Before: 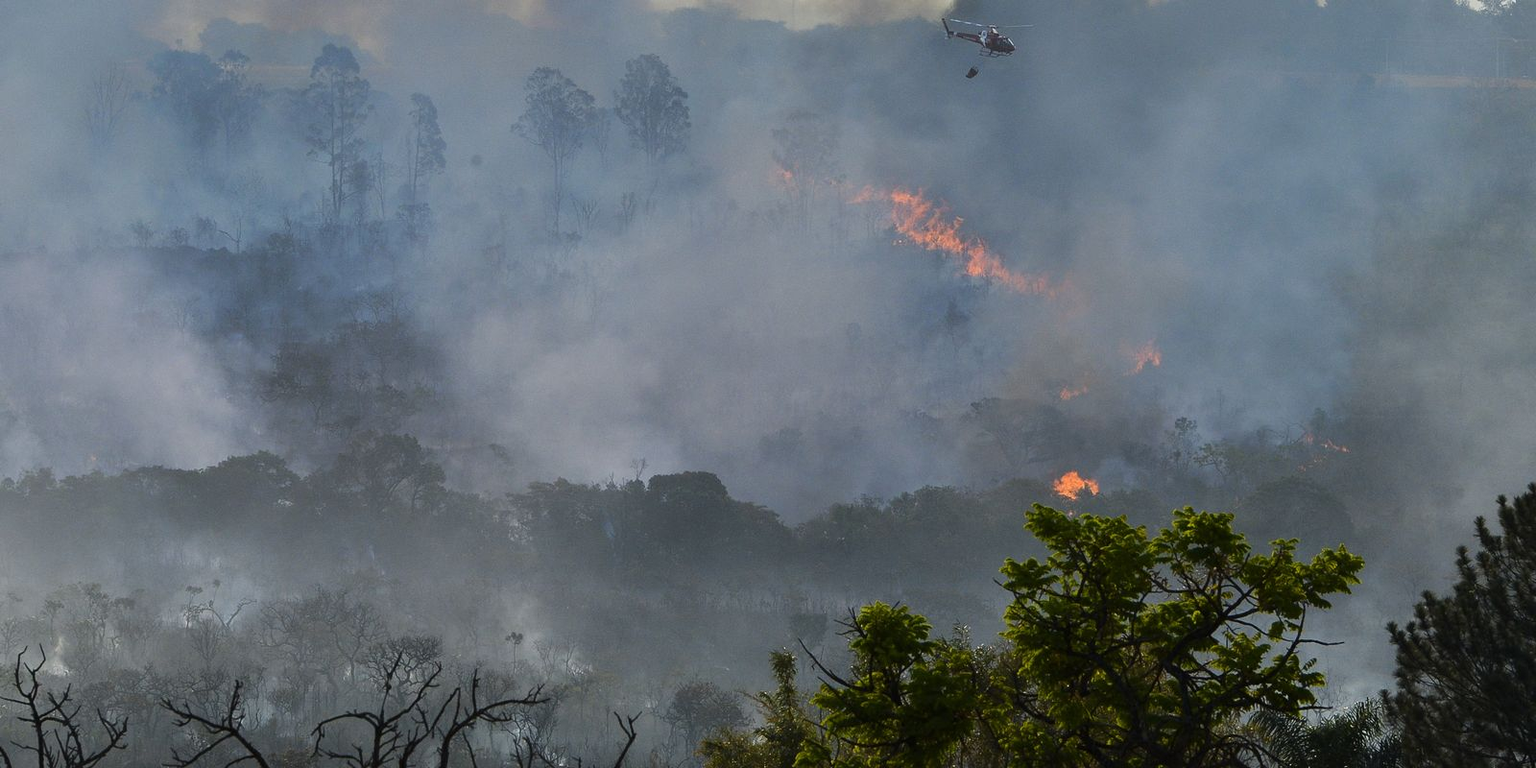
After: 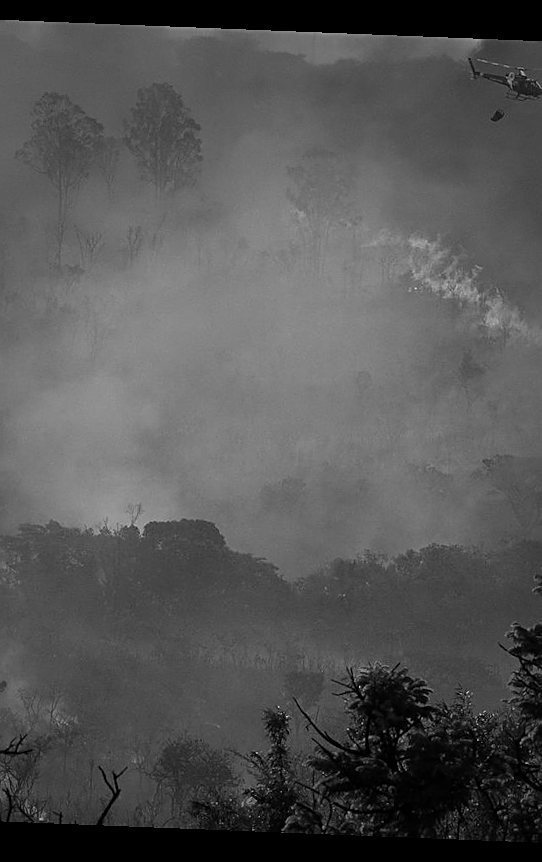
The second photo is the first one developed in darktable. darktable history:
tone equalizer: on, module defaults
vignetting: fall-off start 40%, fall-off radius 40%
crop: left 33.36%, right 33.36%
rotate and perspective: rotation 2.27°, automatic cropping off
sharpen: on, module defaults
monochrome: a 32, b 64, size 2.3
